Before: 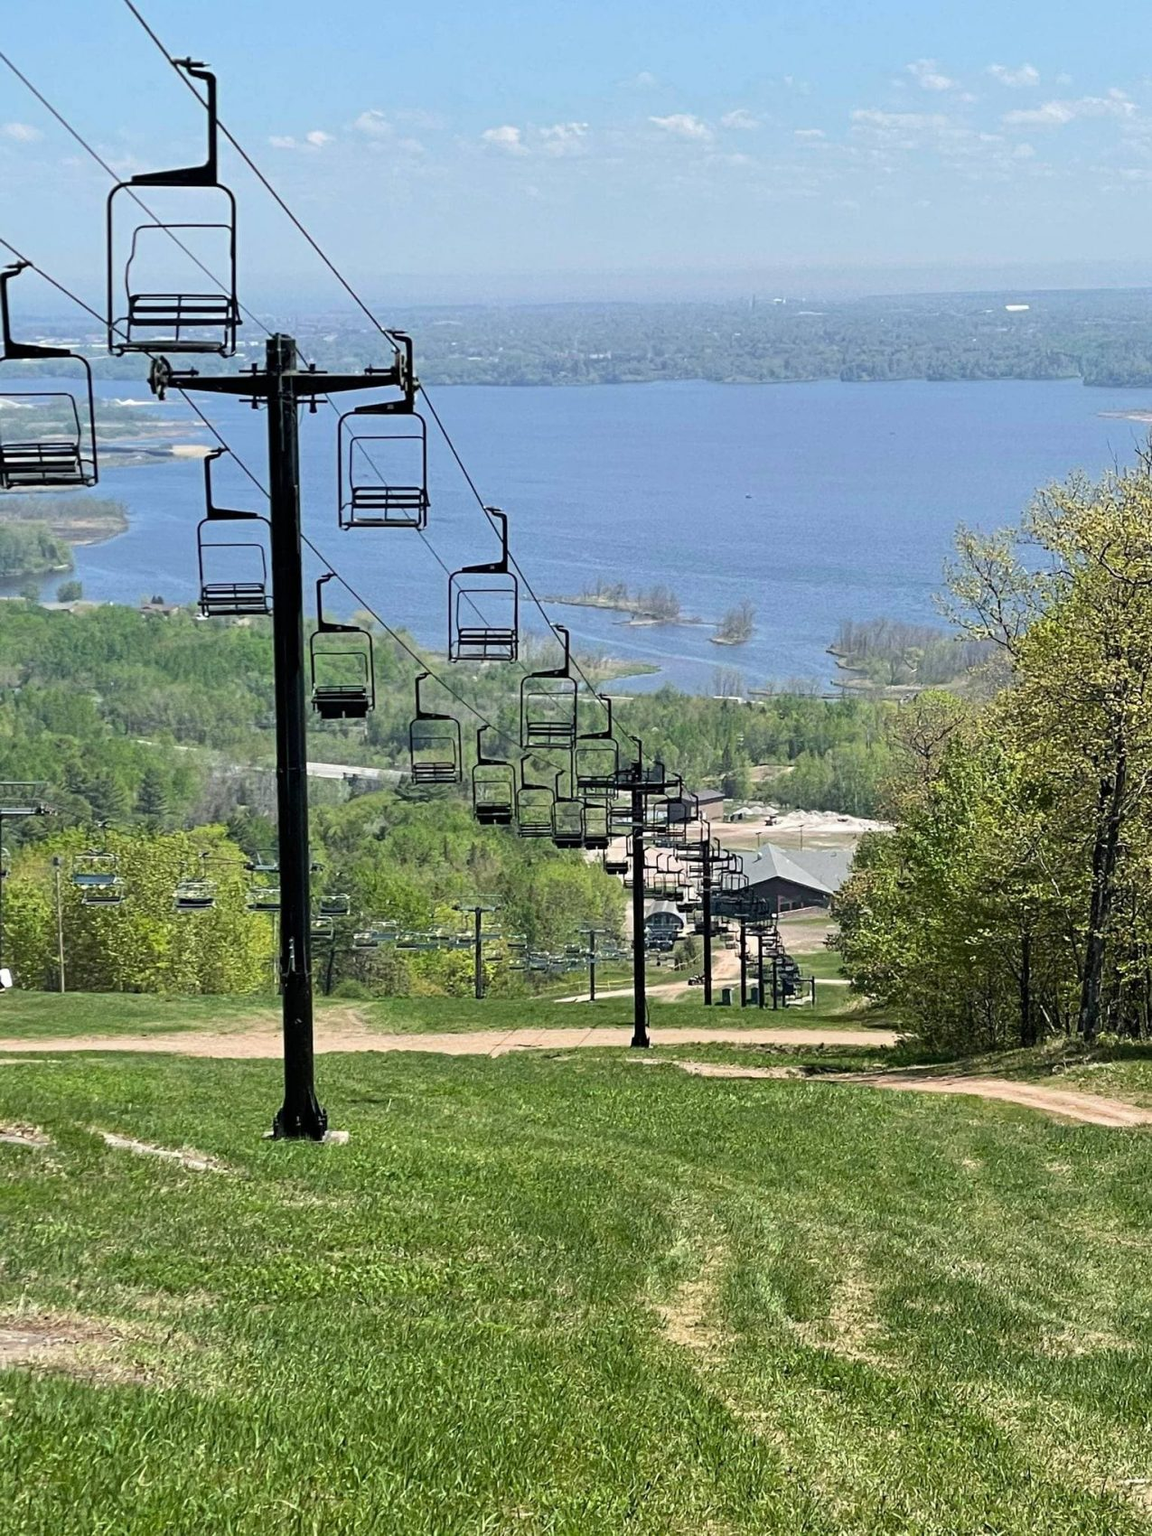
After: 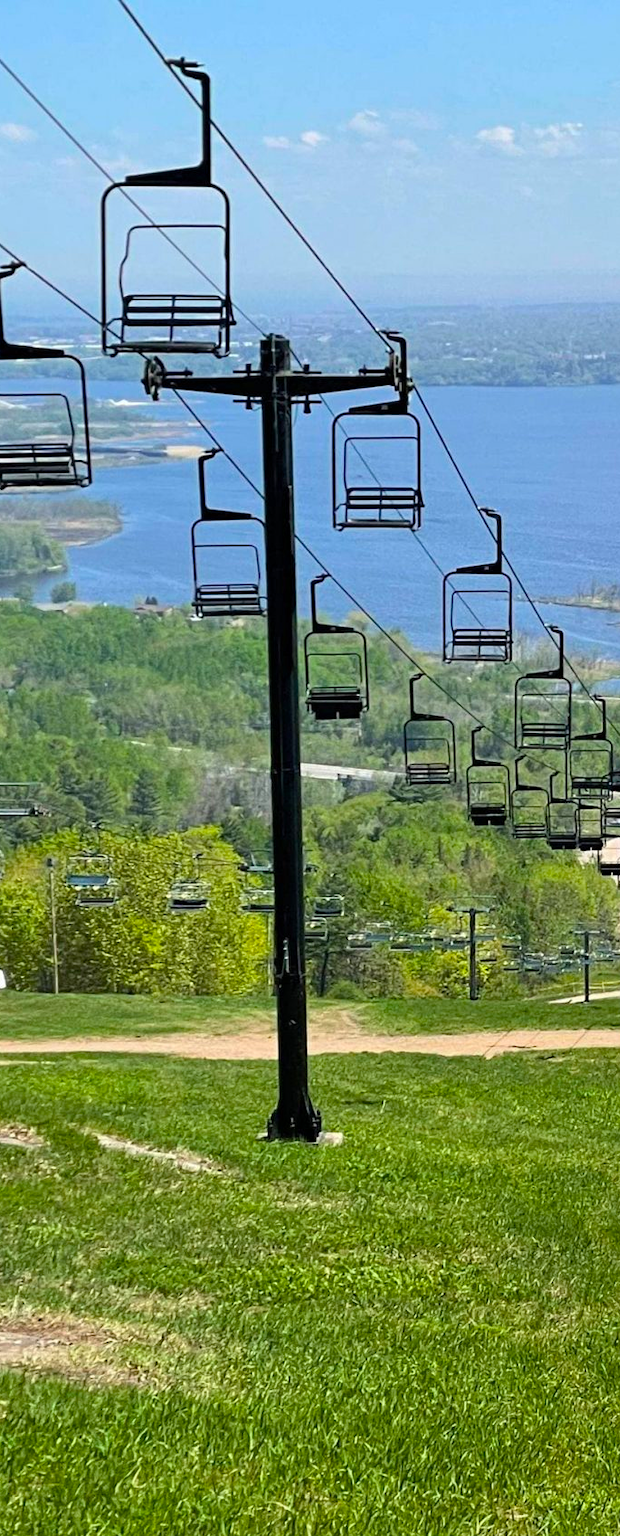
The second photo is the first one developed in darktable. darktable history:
crop: left 0.587%, right 45.588%, bottom 0.086%
white balance: emerald 1
color balance rgb: perceptual saturation grading › global saturation 25%, global vibrance 20%
